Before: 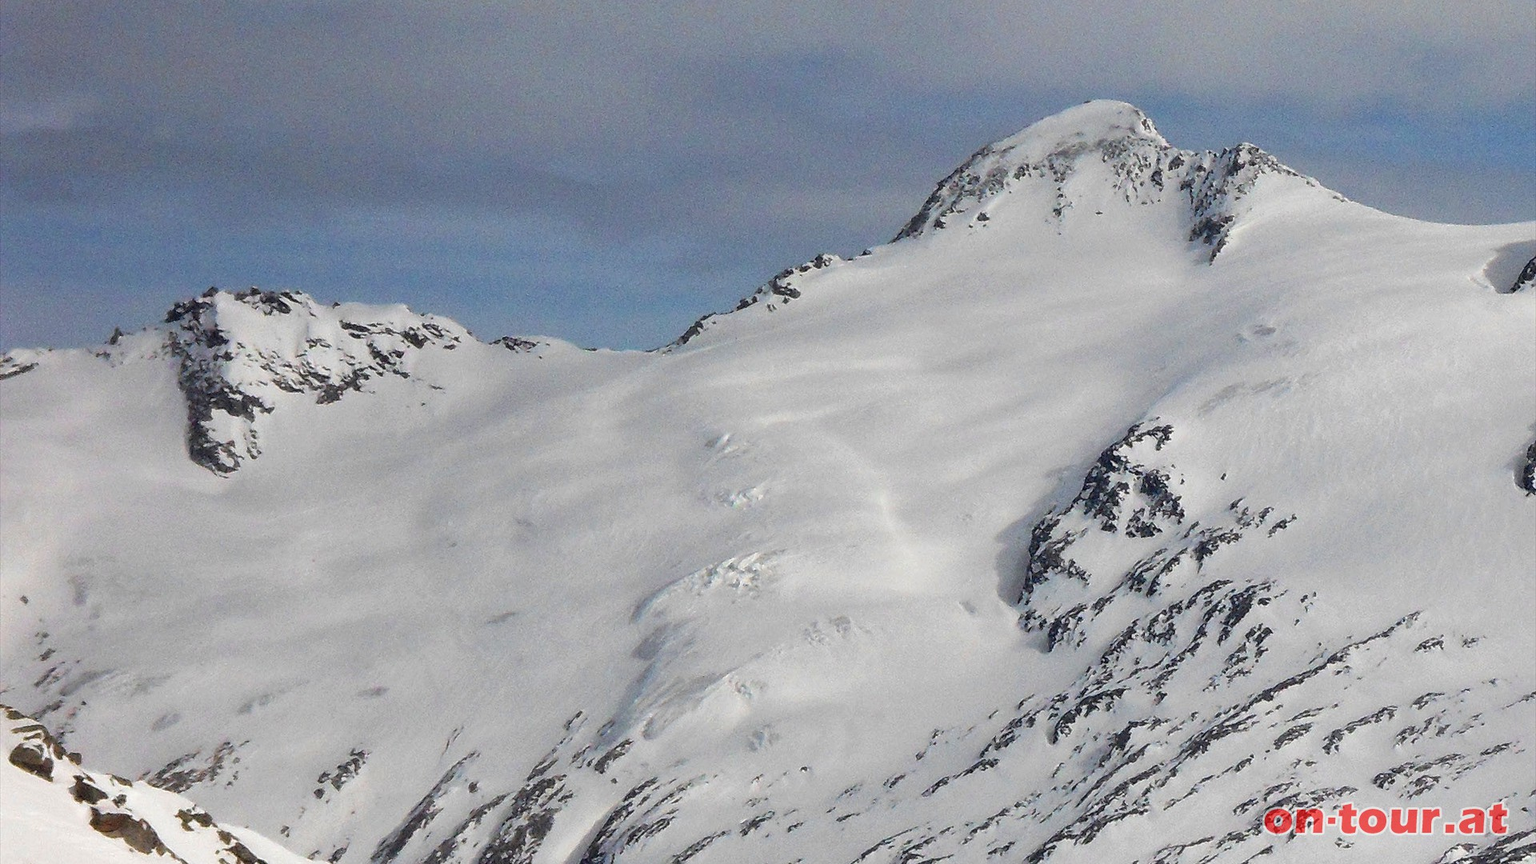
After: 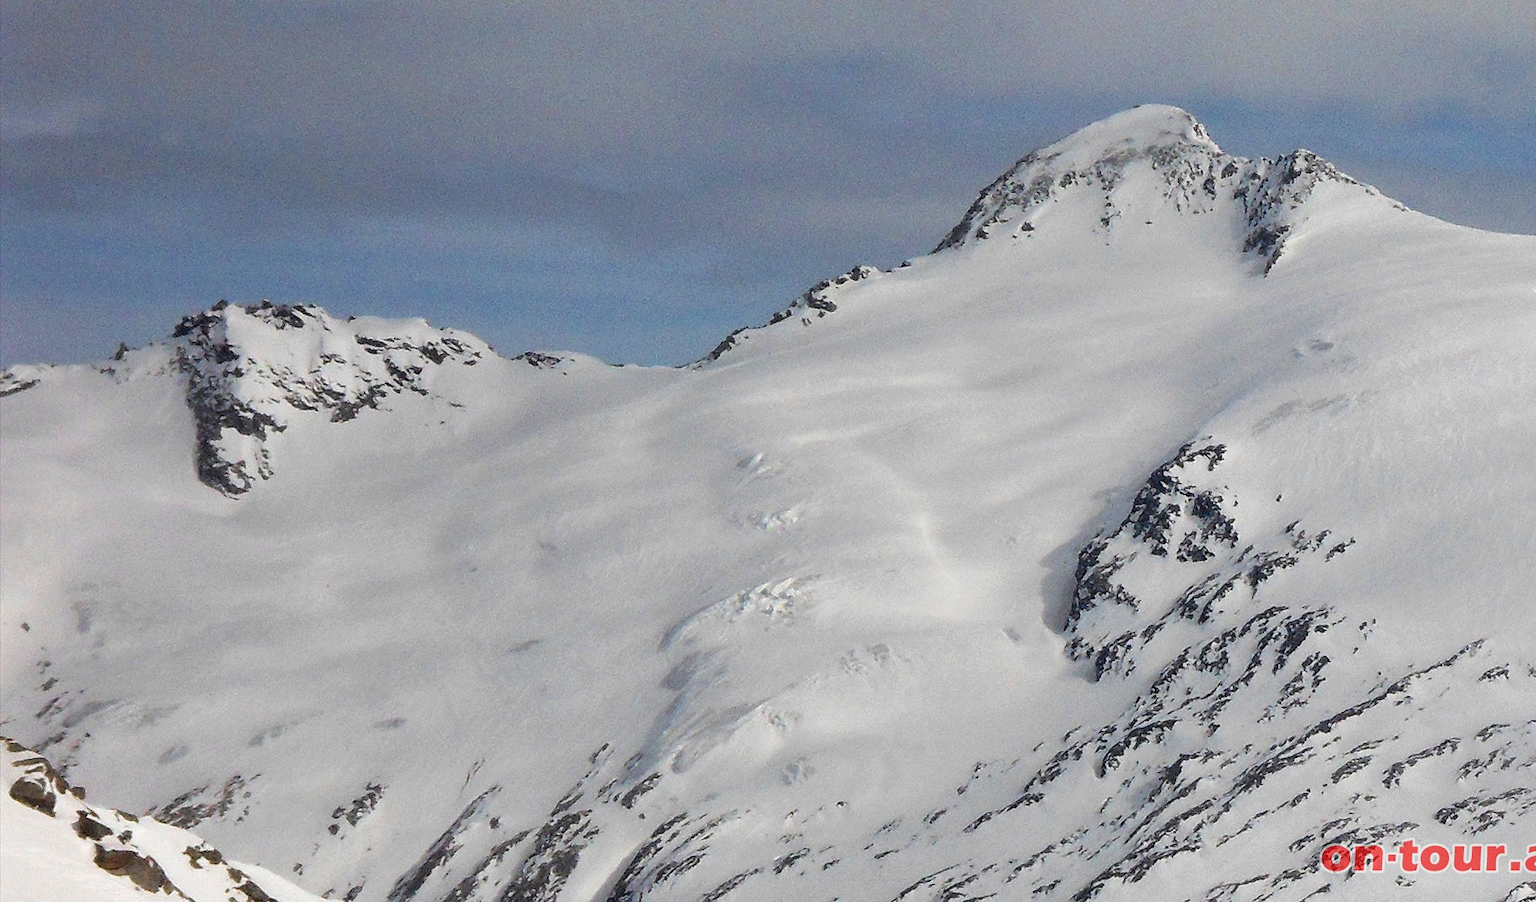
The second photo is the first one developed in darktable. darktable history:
crop: right 4.294%, bottom 0.019%
